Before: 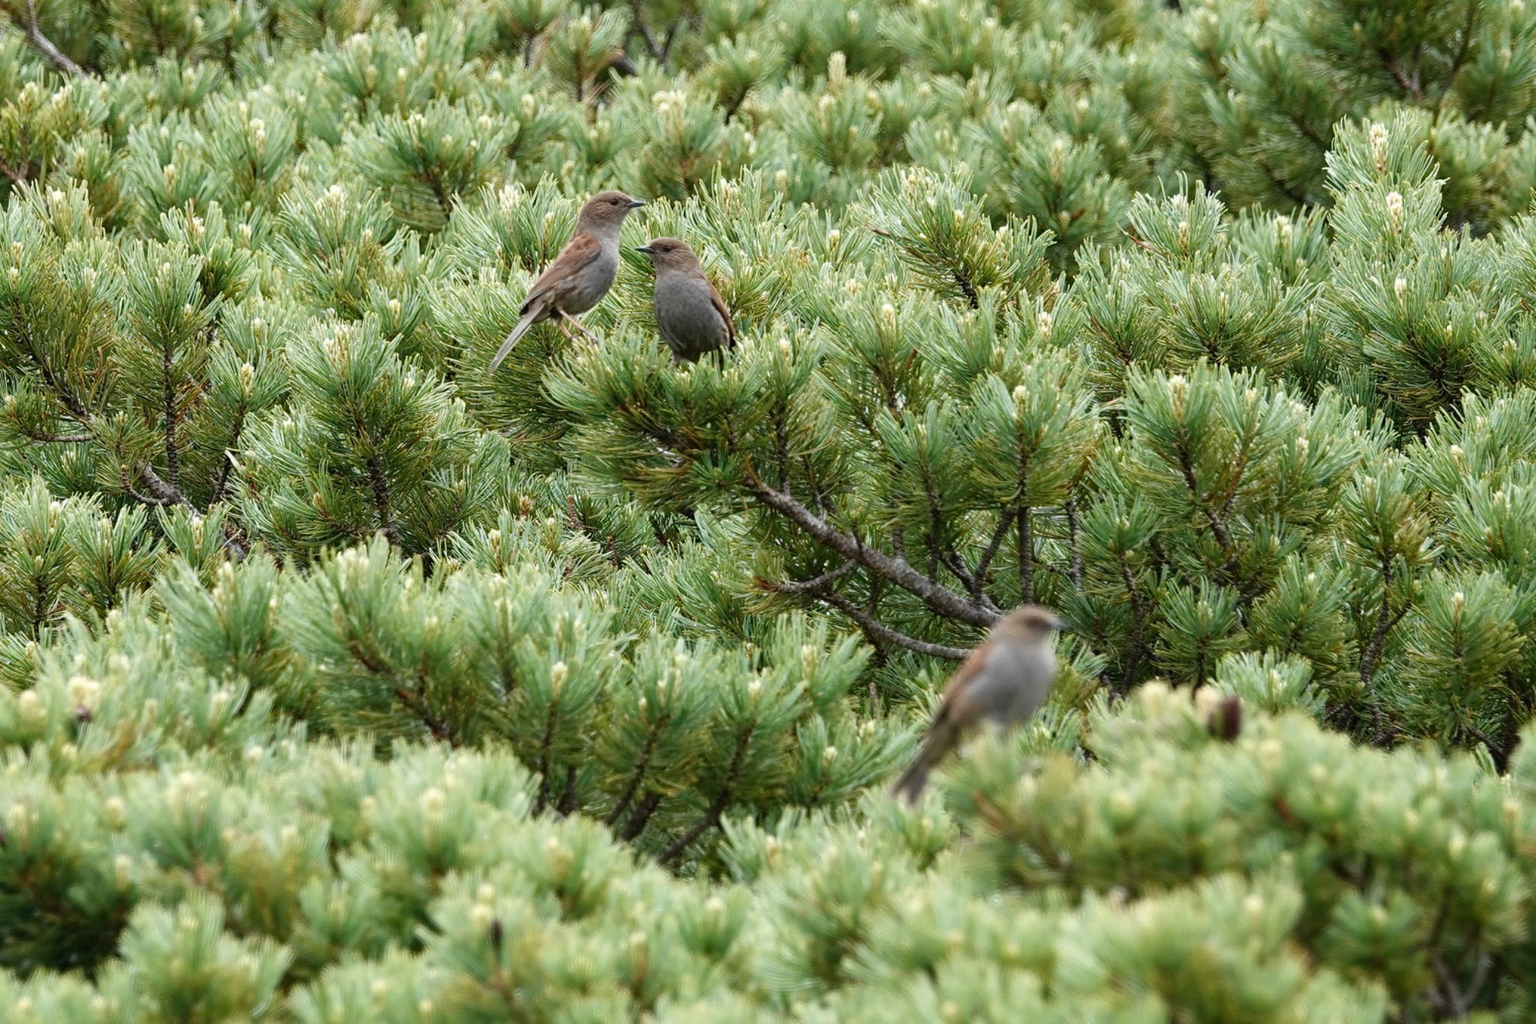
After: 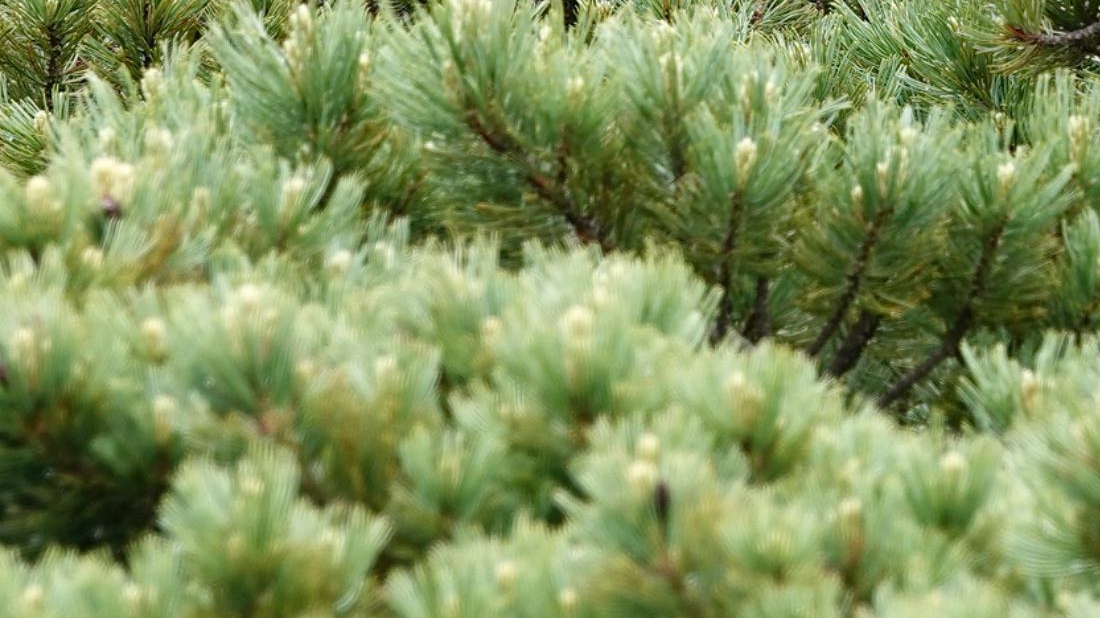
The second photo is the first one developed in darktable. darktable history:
crop and rotate: top 54.545%, right 46.245%, bottom 0.199%
